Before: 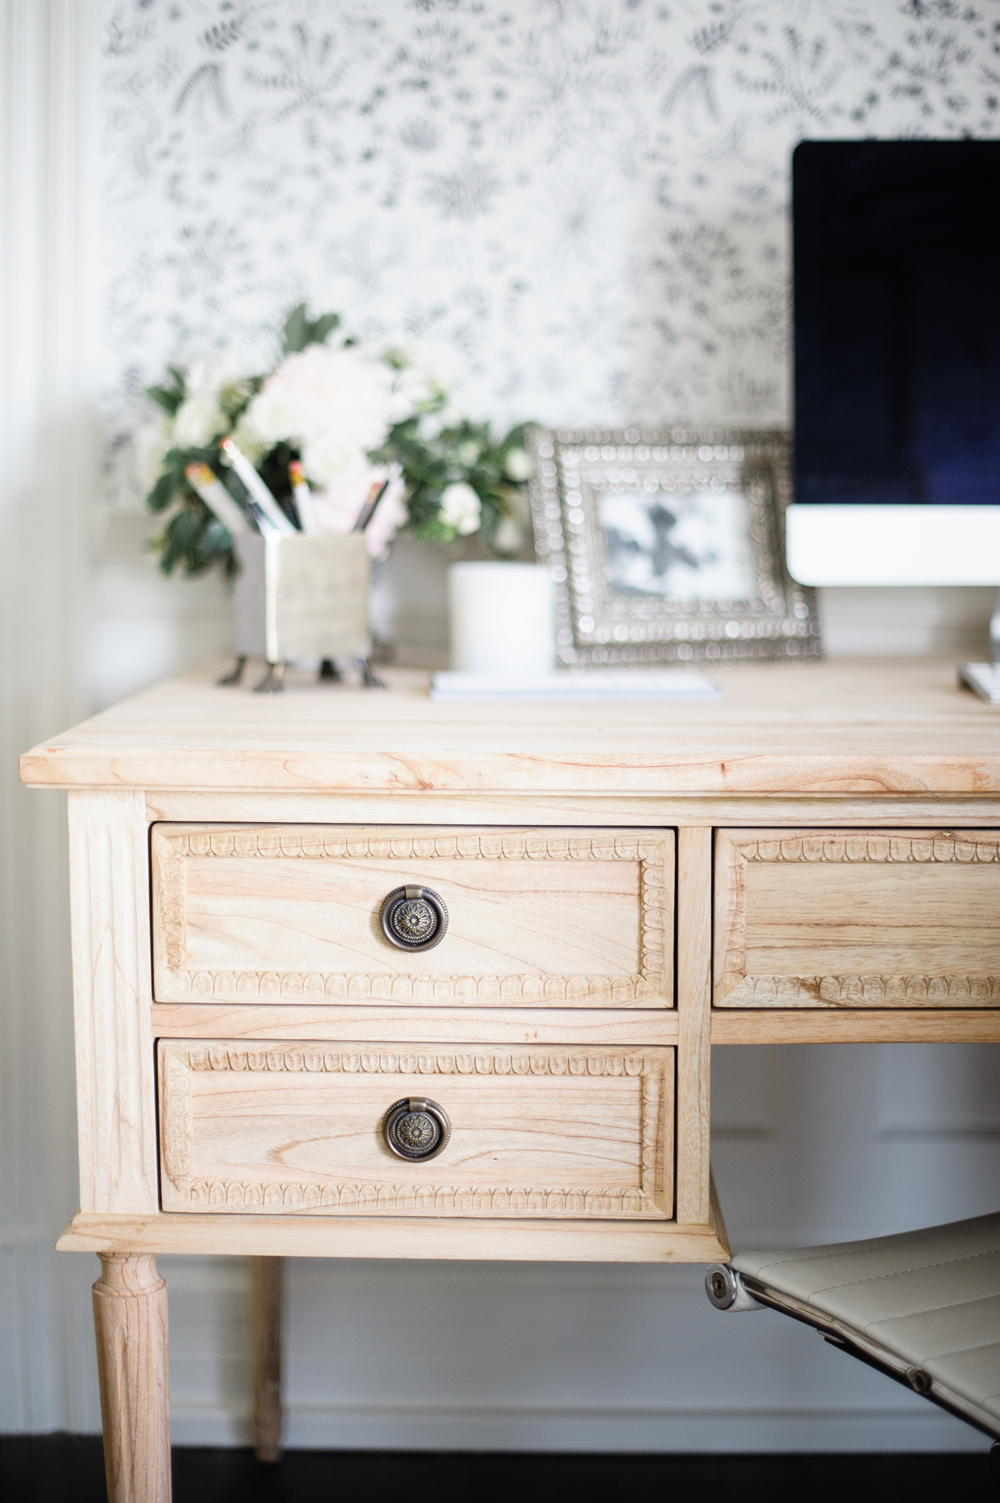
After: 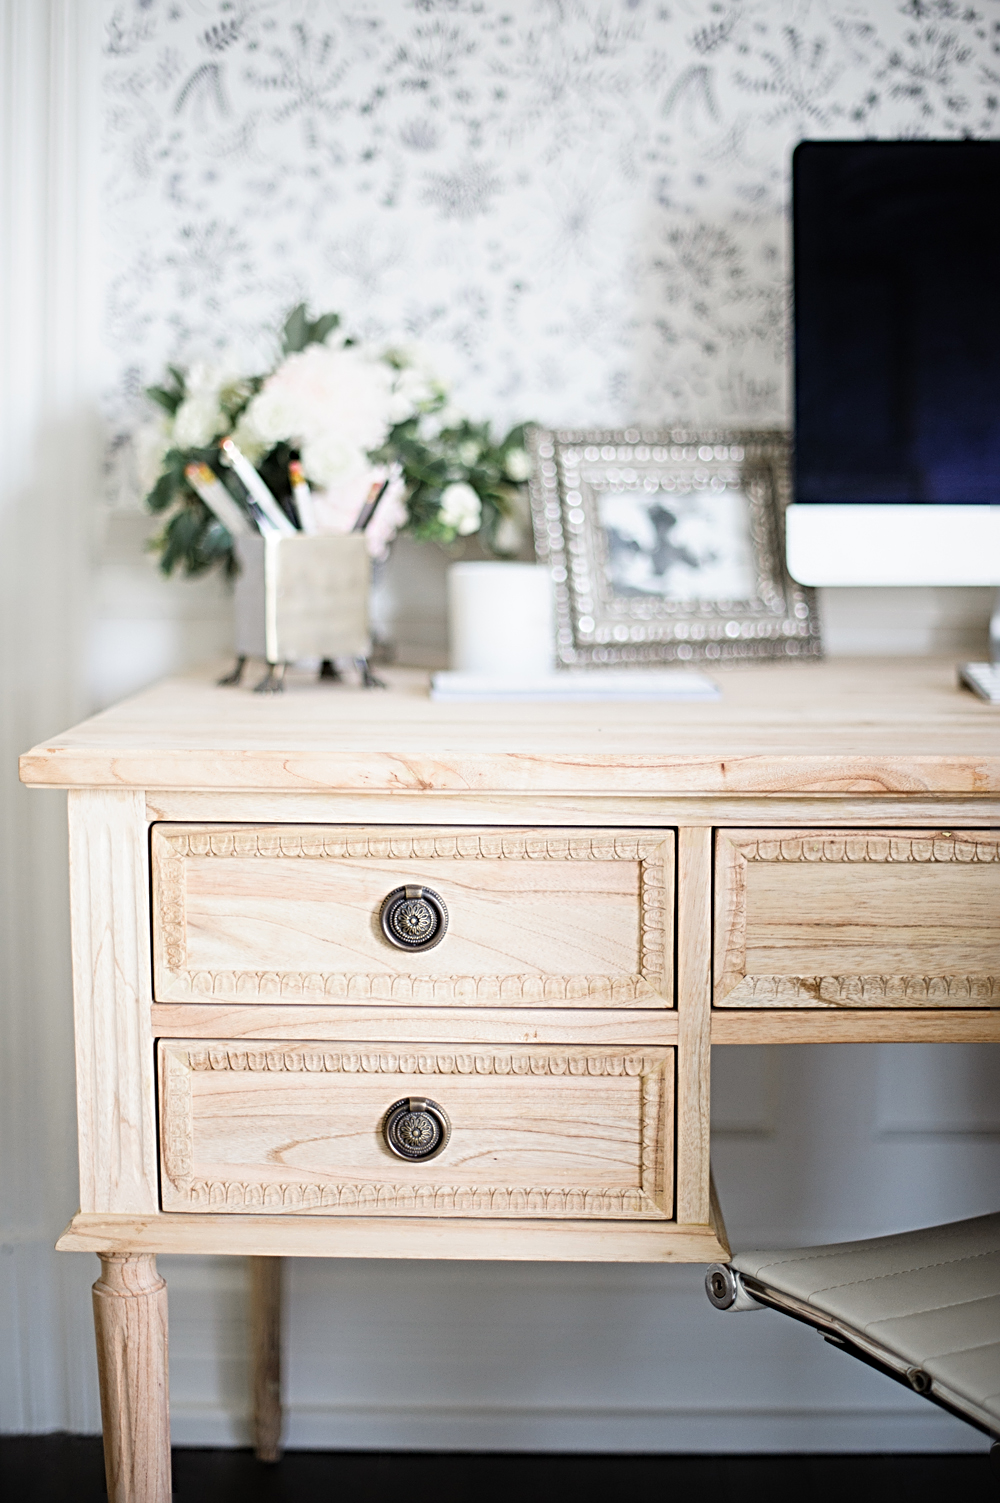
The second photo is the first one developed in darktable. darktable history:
sharpen: radius 4
tone equalizer: on, module defaults
